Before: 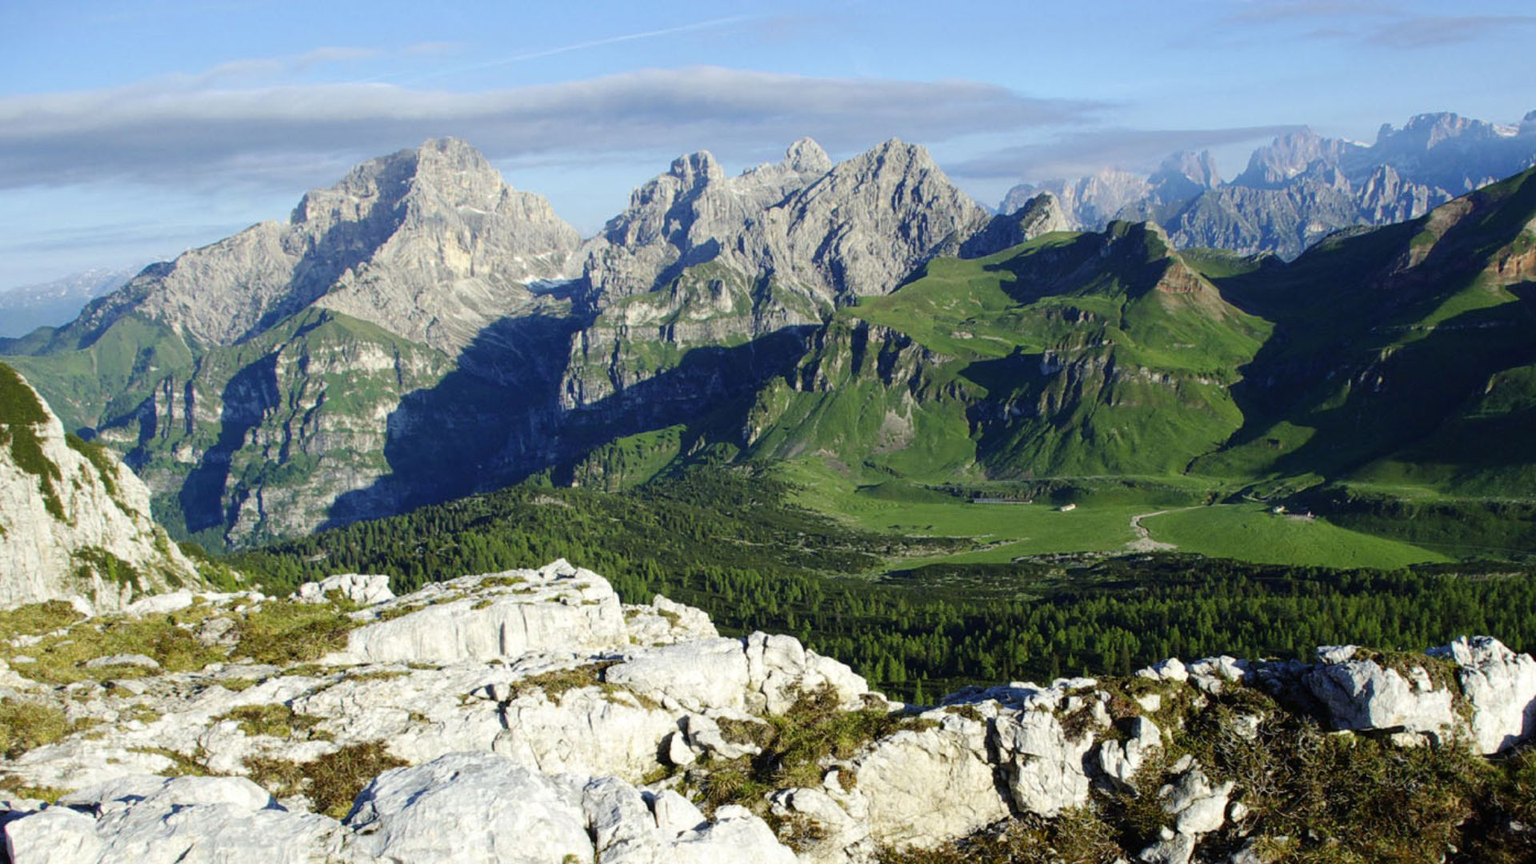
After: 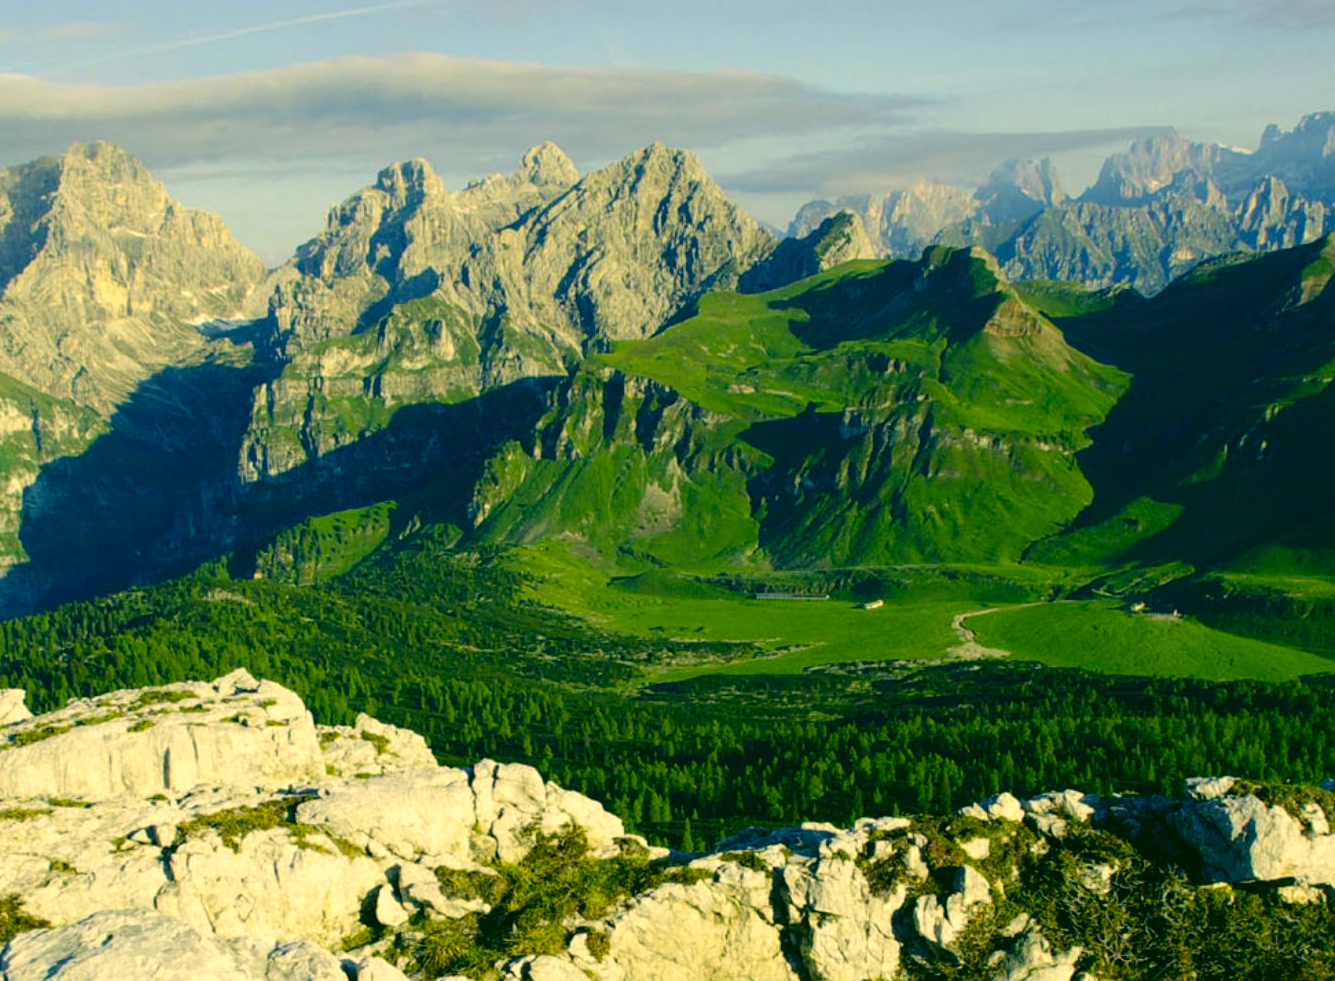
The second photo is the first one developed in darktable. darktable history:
color correction: highlights a* 5.62, highlights b* 33.57, shadows a* -25.86, shadows b* 4.02
crop and rotate: left 24.034%, top 2.838%, right 6.406%, bottom 6.299%
color balance rgb: perceptual saturation grading › global saturation 20%, global vibrance 20%
